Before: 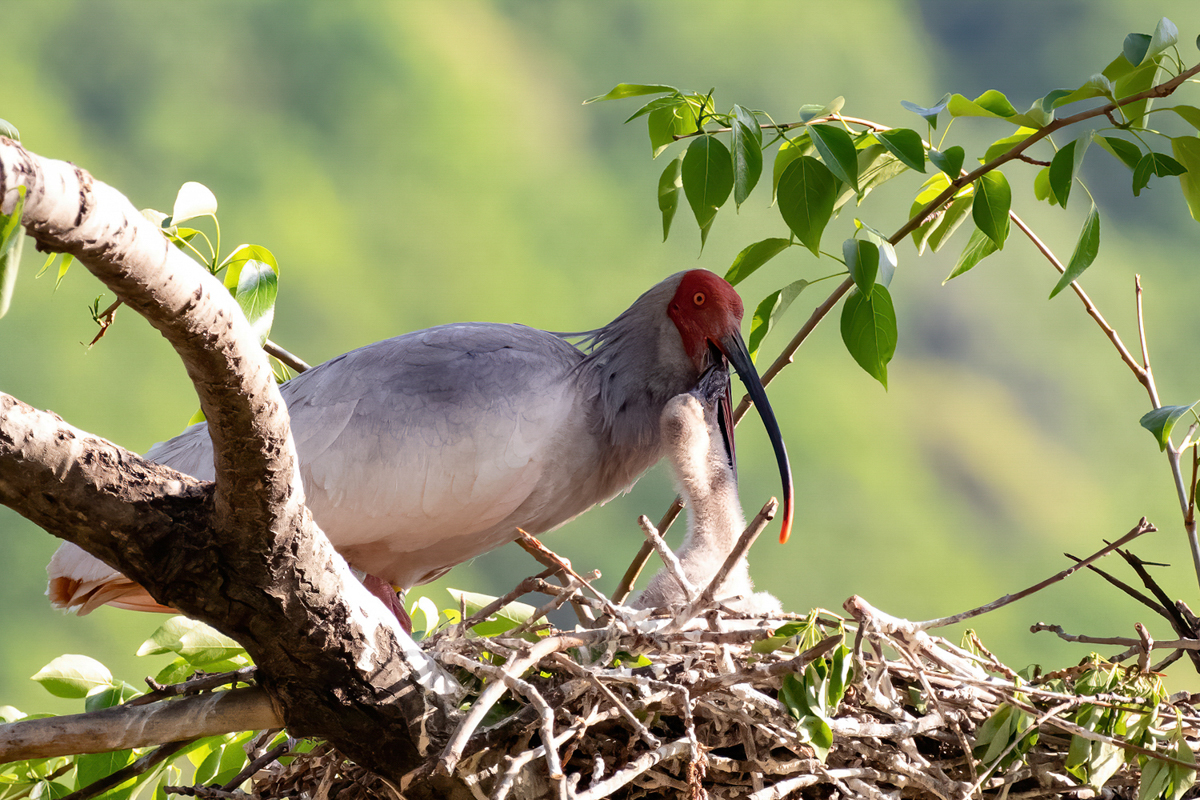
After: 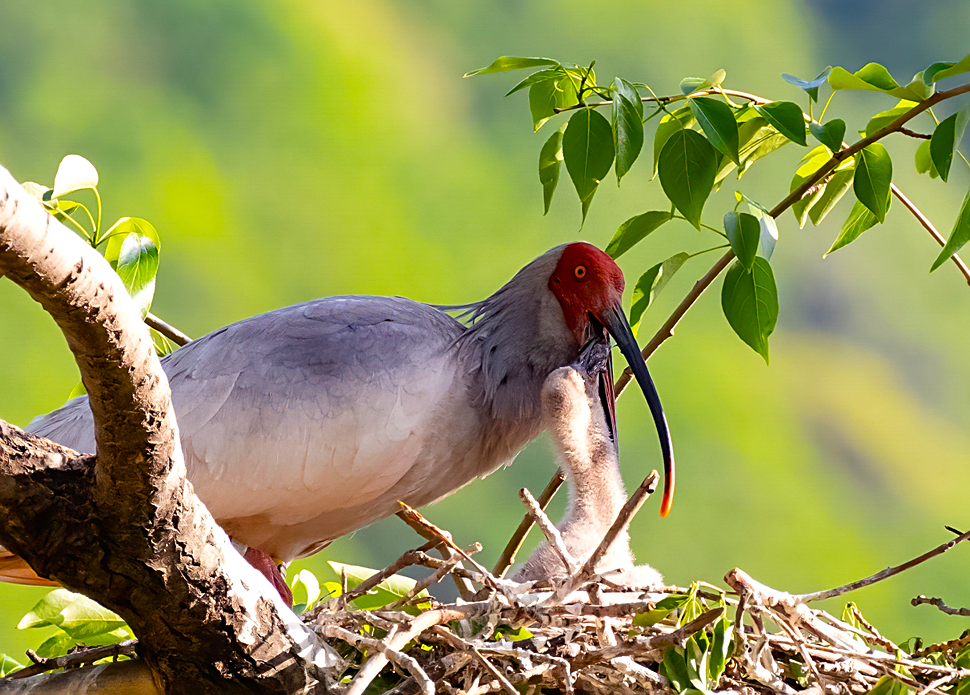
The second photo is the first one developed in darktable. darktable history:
sharpen: on, module defaults
exposure: black level correction 0, exposure 0.7 EV, compensate exposure bias true, compensate highlight preservation false
crop: left 9.929%, top 3.475%, right 9.188%, bottom 9.529%
color balance rgb: linear chroma grading › global chroma 15%, perceptual saturation grading › global saturation 30%
